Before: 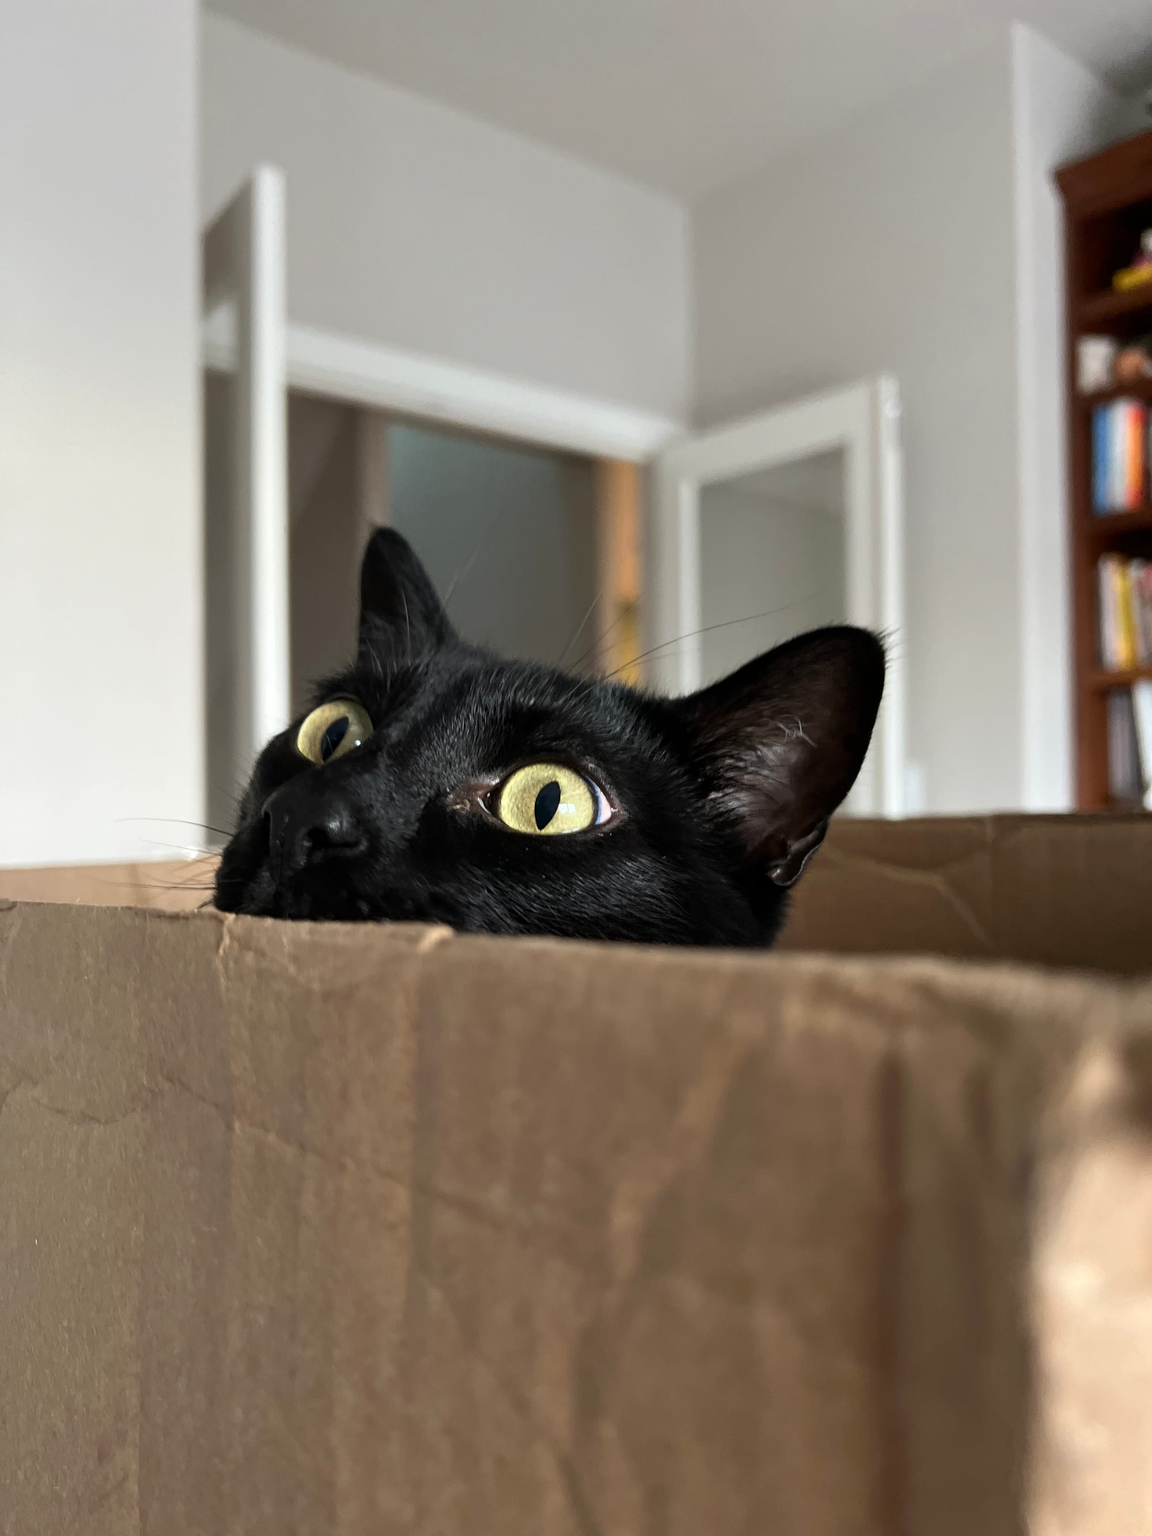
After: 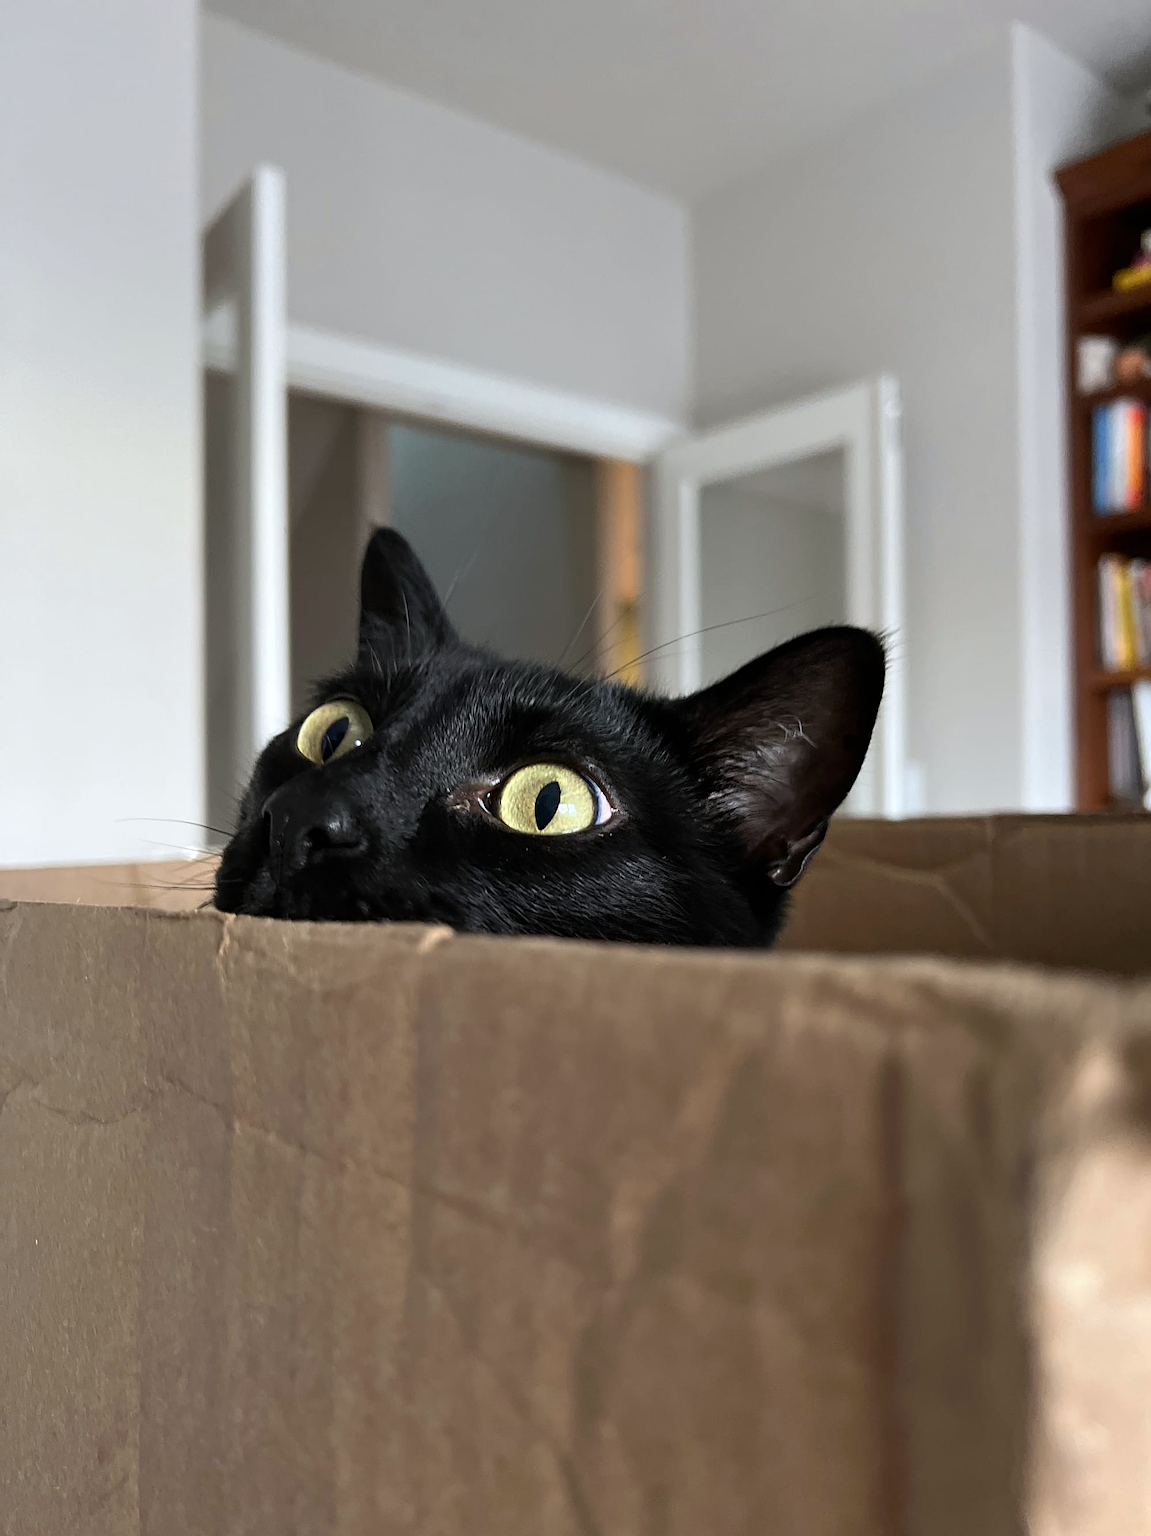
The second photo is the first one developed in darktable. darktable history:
white balance: red 0.983, blue 1.036
sharpen: on, module defaults
rotate and perspective: automatic cropping off
